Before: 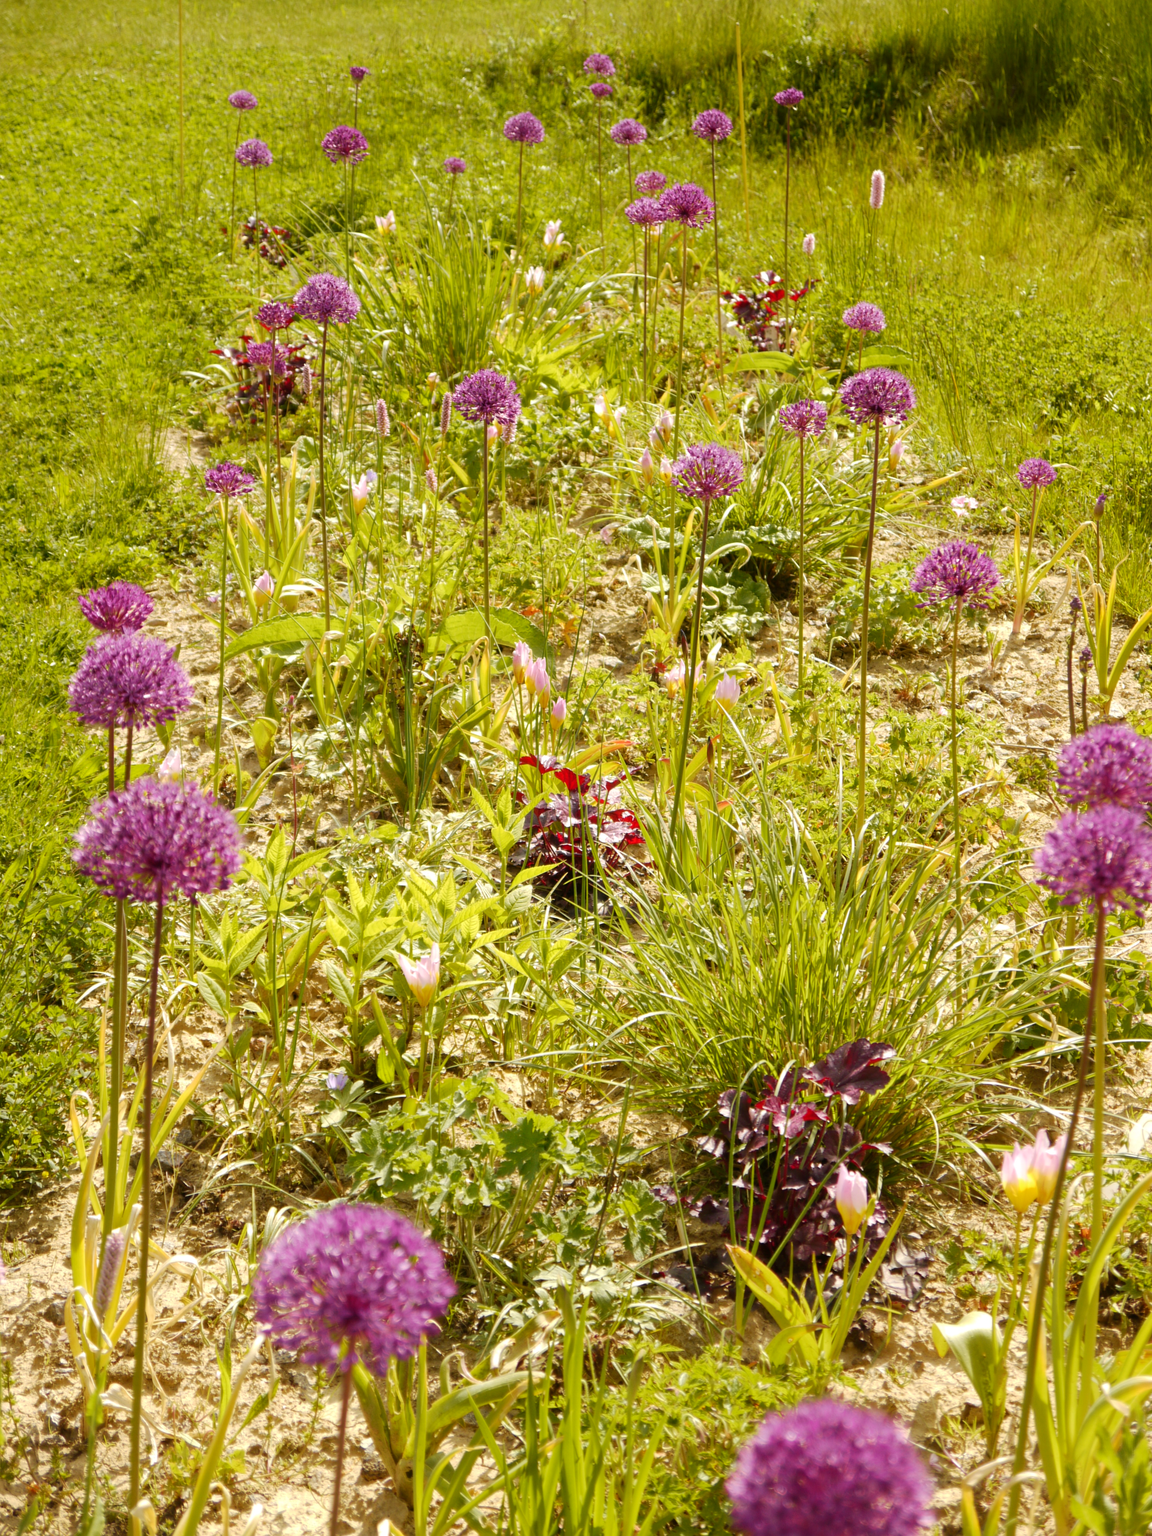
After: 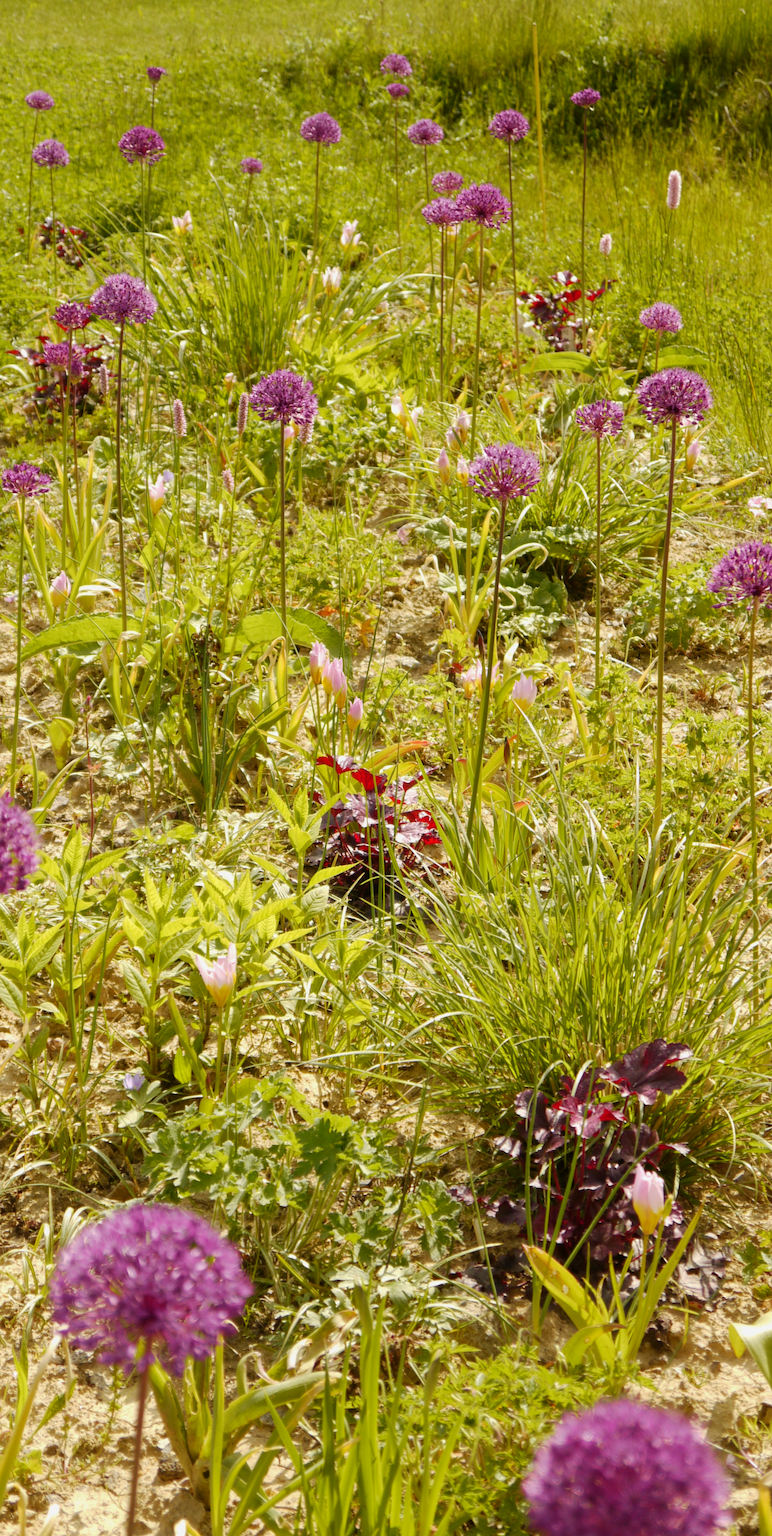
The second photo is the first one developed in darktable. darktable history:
exposure: exposure 0.507 EV, compensate exposure bias true, compensate highlight preservation false
crop and rotate: left 17.675%, right 15.279%
